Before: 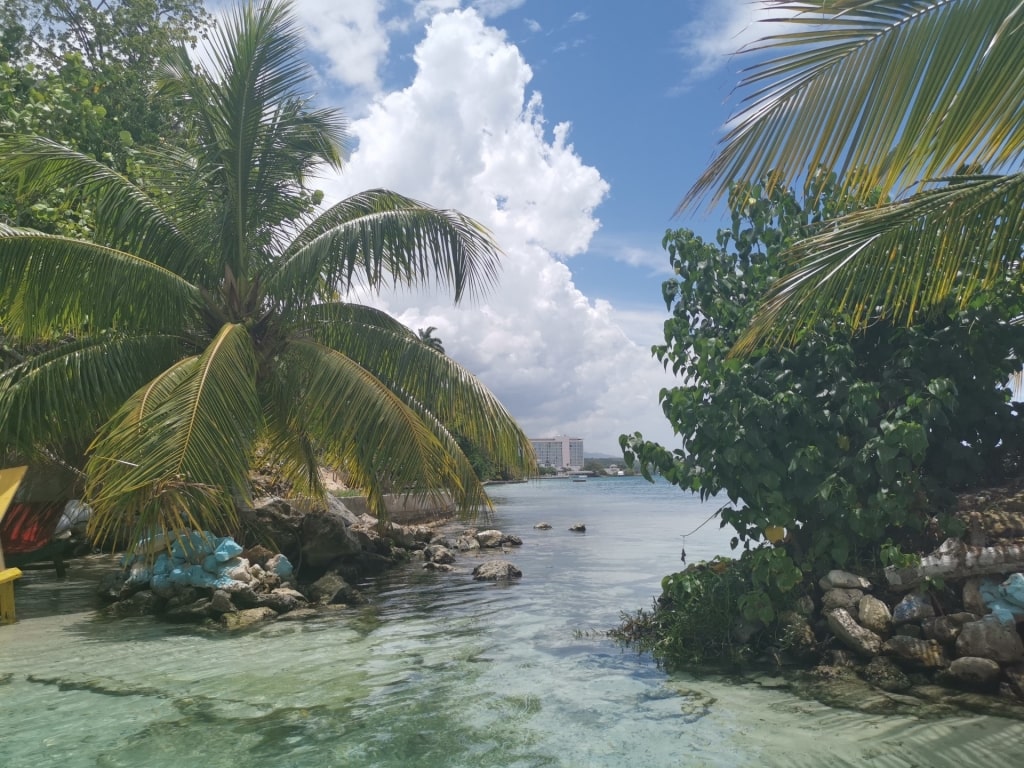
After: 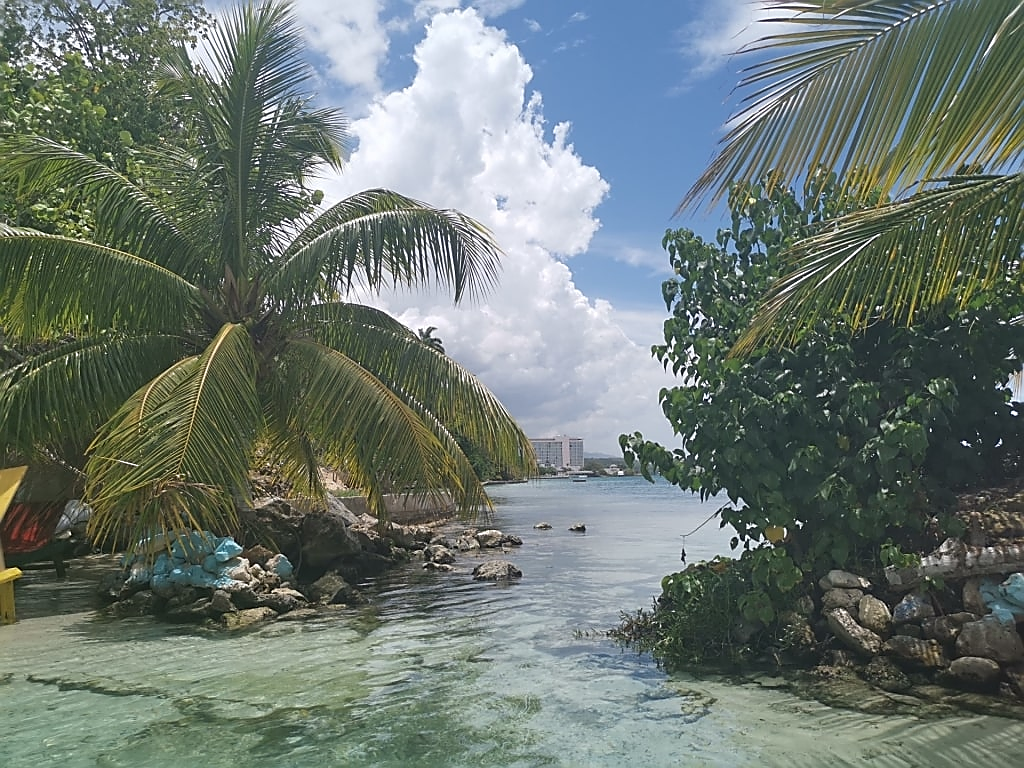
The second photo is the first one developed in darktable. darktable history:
sharpen: radius 1.405, amount 1.251, threshold 0.712
